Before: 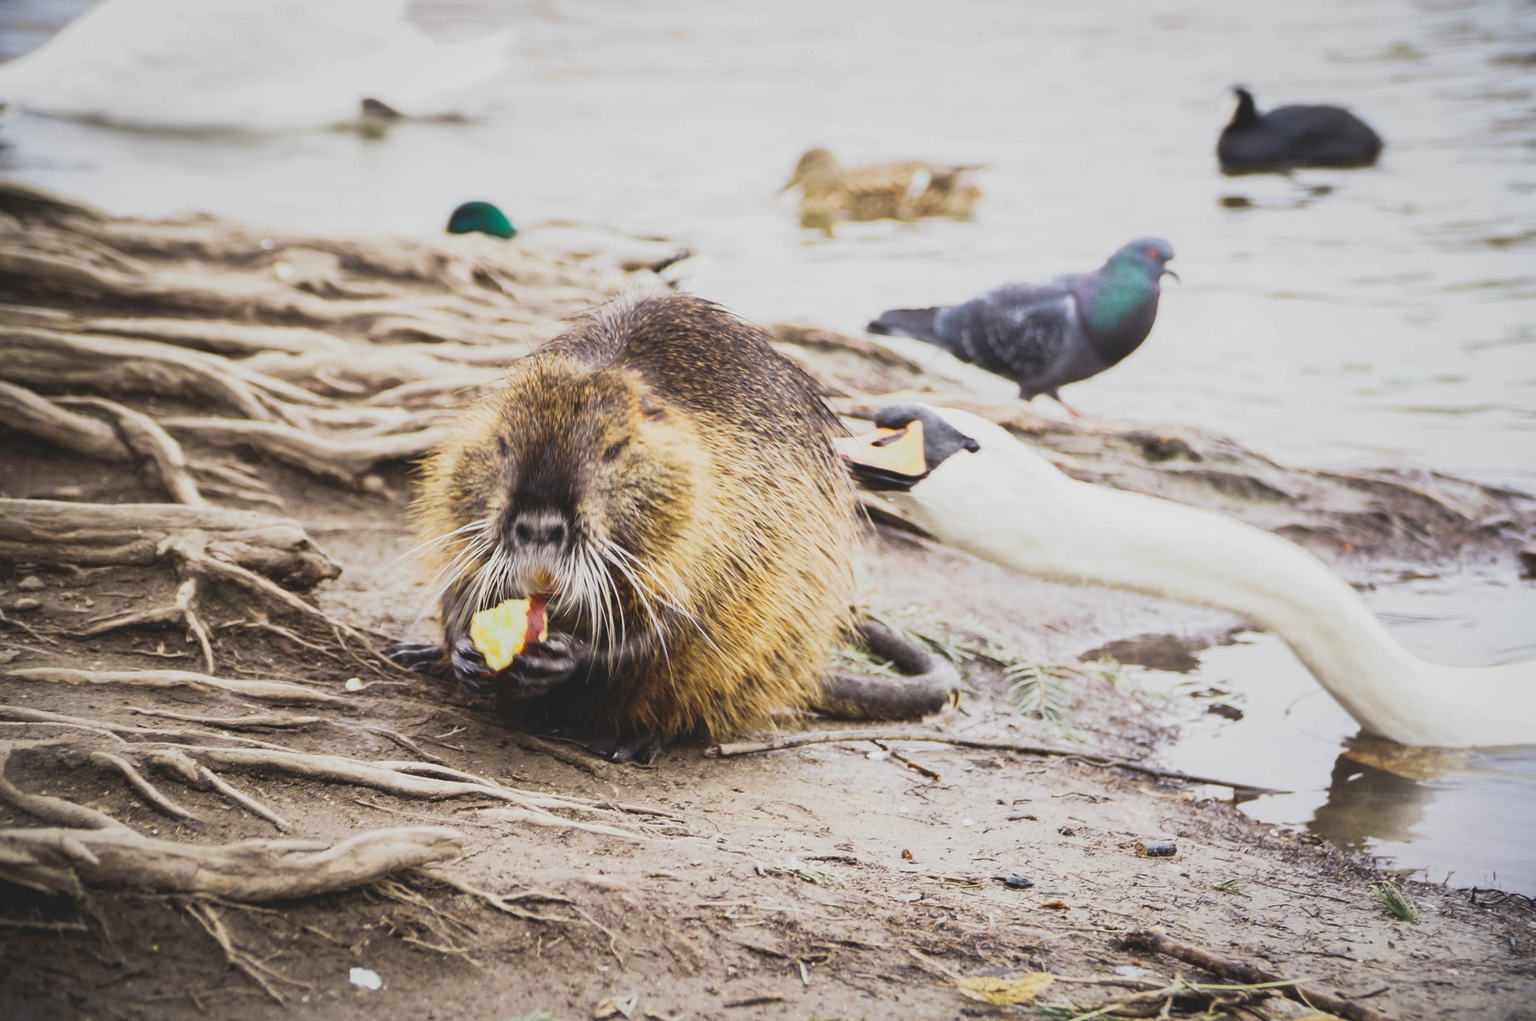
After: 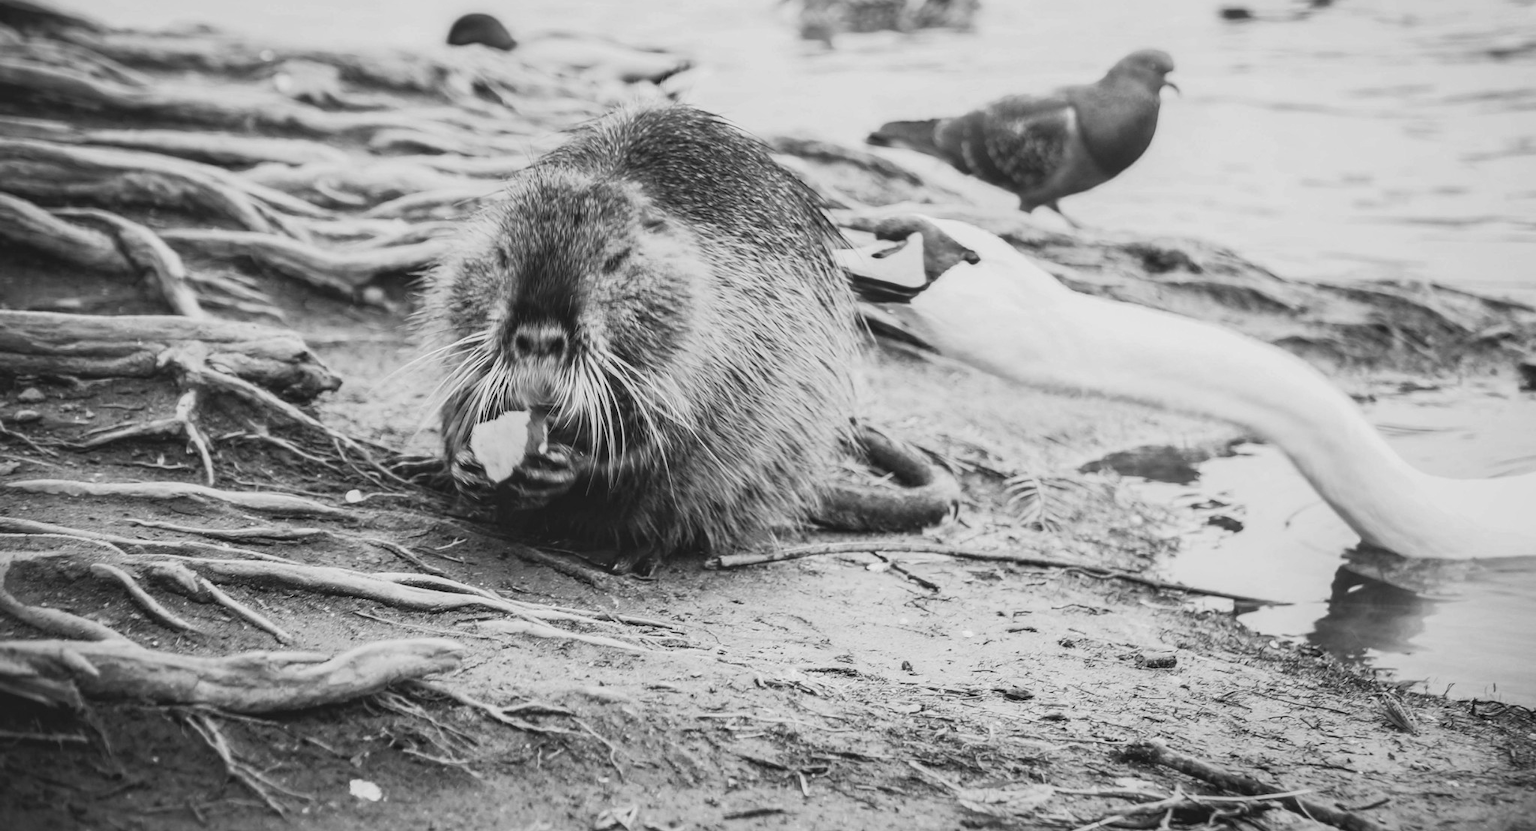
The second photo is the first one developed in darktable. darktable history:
crop and rotate: top 18.507%
monochrome: a 0, b 0, size 0.5, highlights 0.57
local contrast: on, module defaults
